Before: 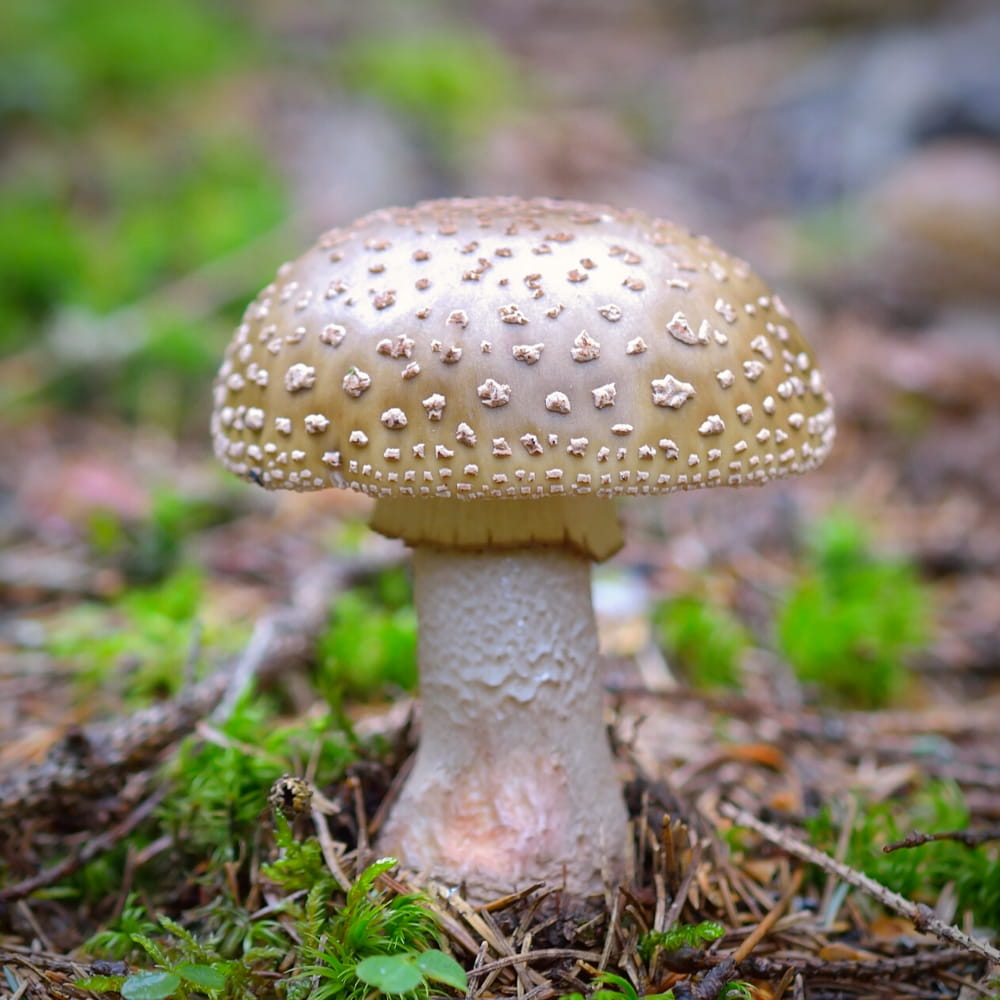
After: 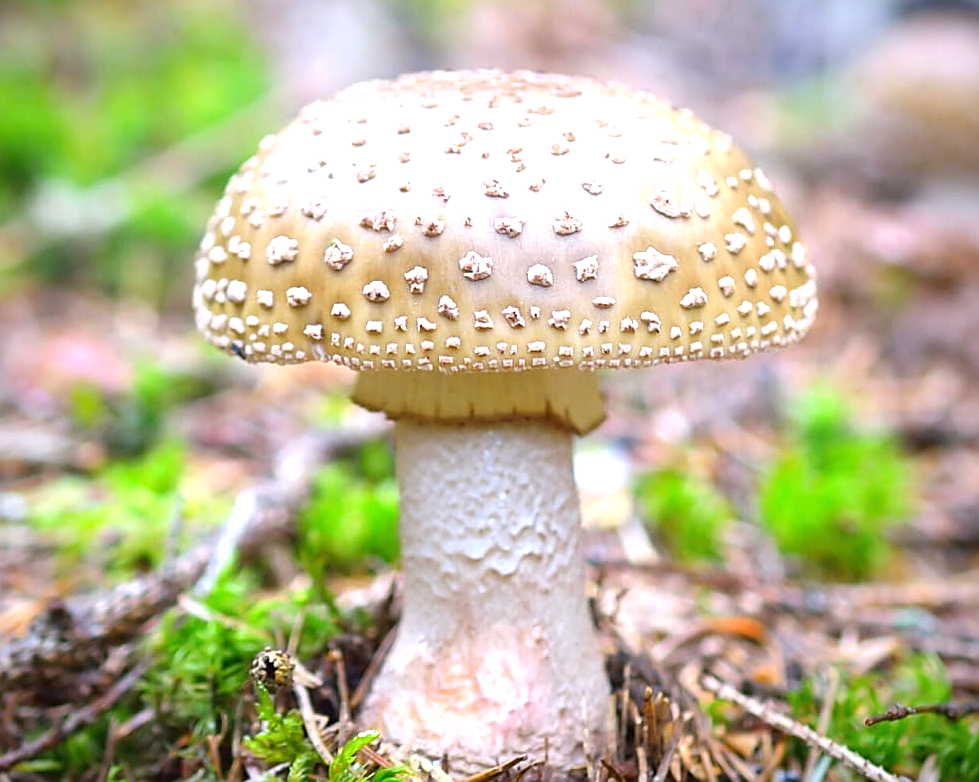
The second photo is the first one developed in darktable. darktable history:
exposure: black level correction 0, exposure 1 EV, compensate exposure bias true, compensate highlight preservation false
crop and rotate: left 1.839%, top 12.756%, right 0.194%, bottom 8.973%
sharpen: on, module defaults
